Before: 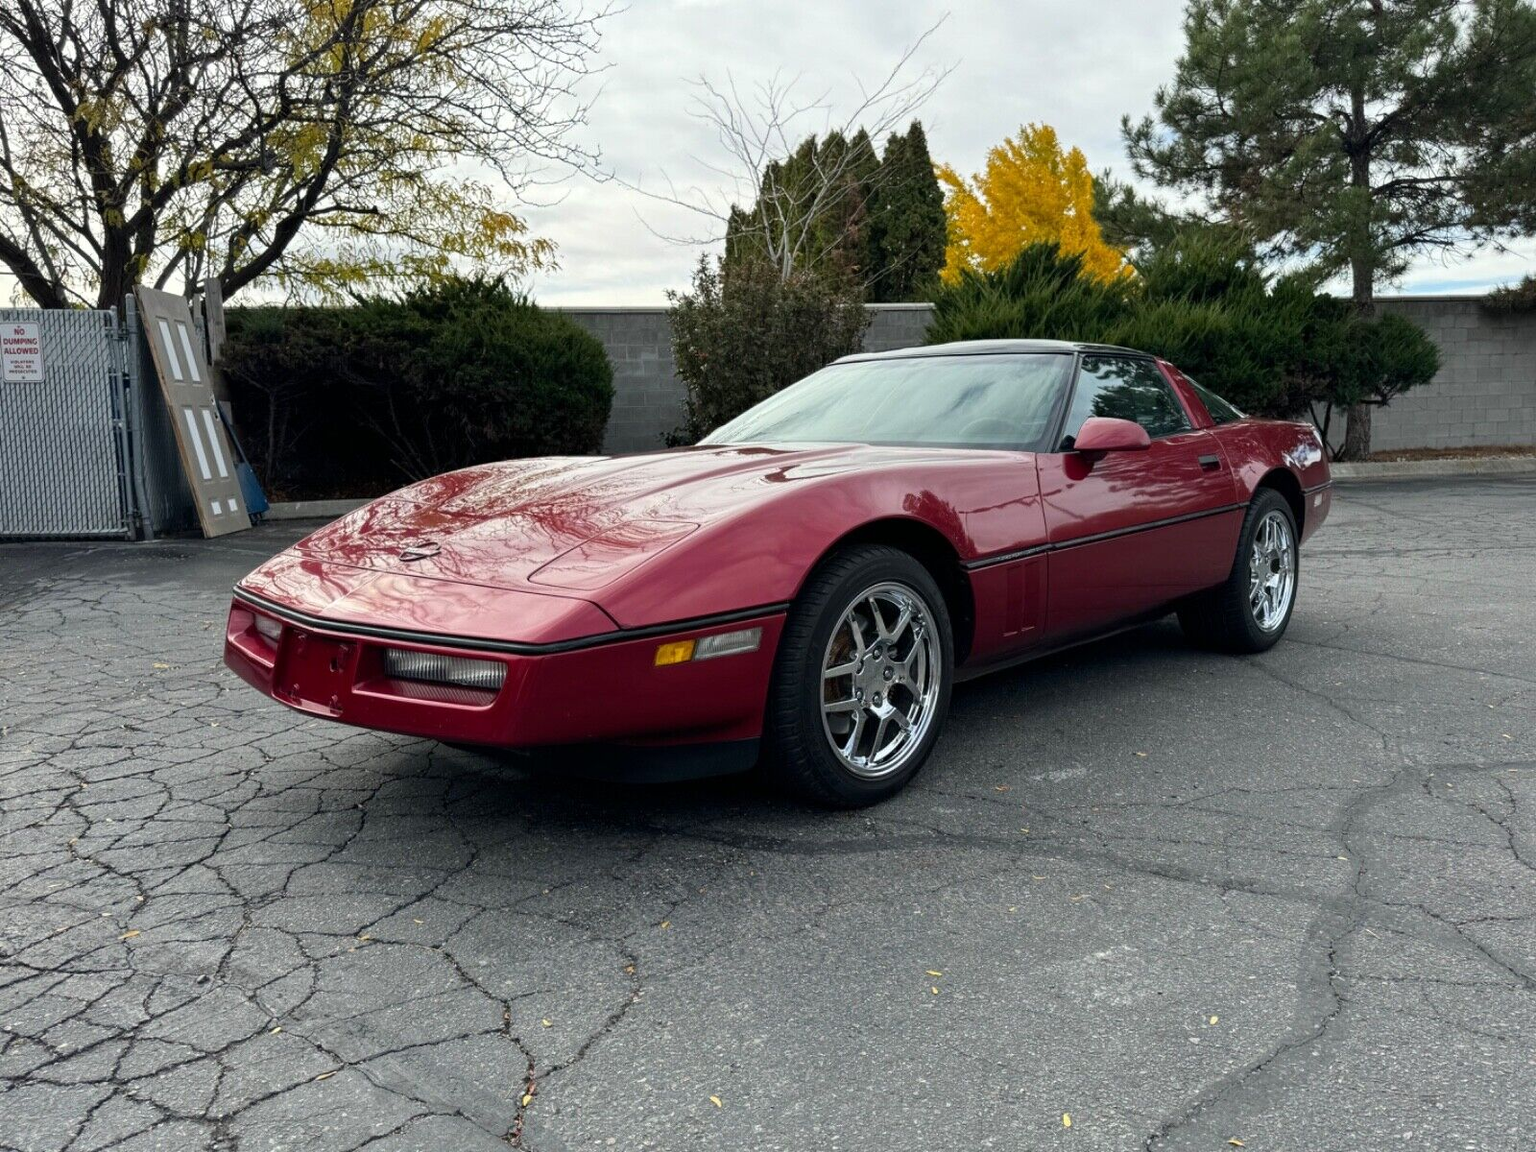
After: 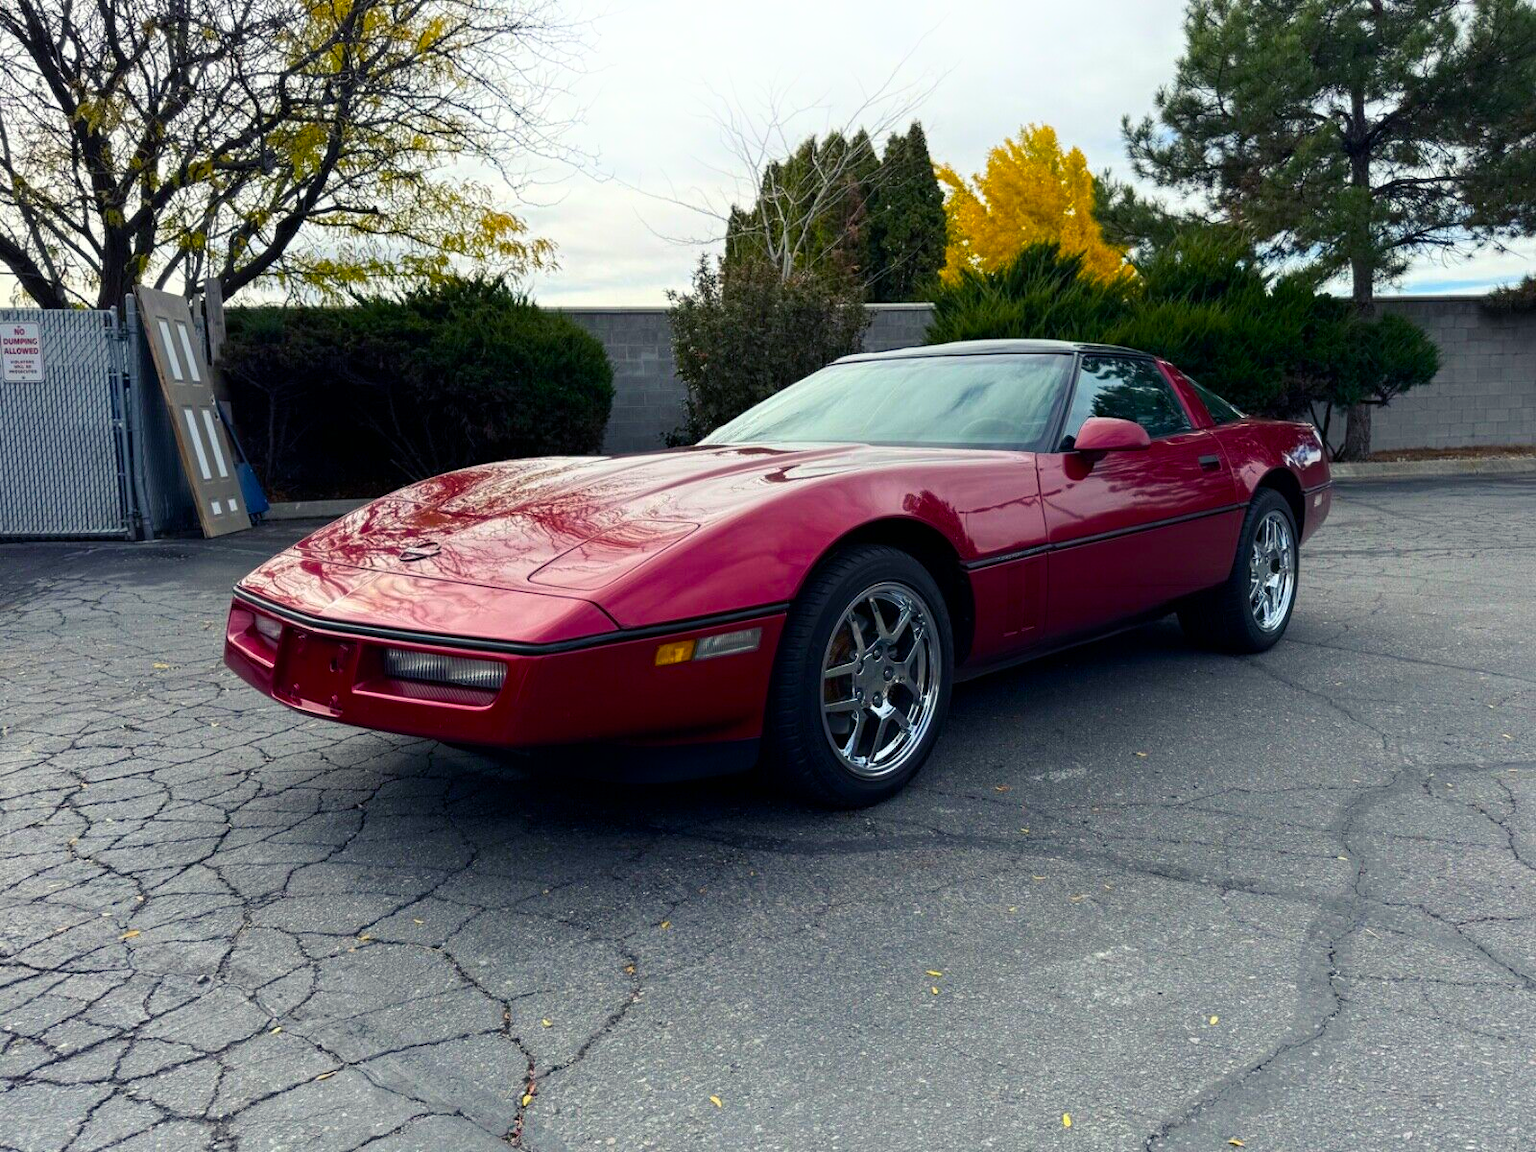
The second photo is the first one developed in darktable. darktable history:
shadows and highlights: shadows -53.68, highlights 87.88, soften with gaussian
color balance rgb: shadows lift › luminance -21.884%, shadows lift › chroma 6.651%, shadows lift › hue 267.39°, linear chroma grading › global chroma 24.981%, perceptual saturation grading › global saturation 16.415%, global vibrance 9.195%
